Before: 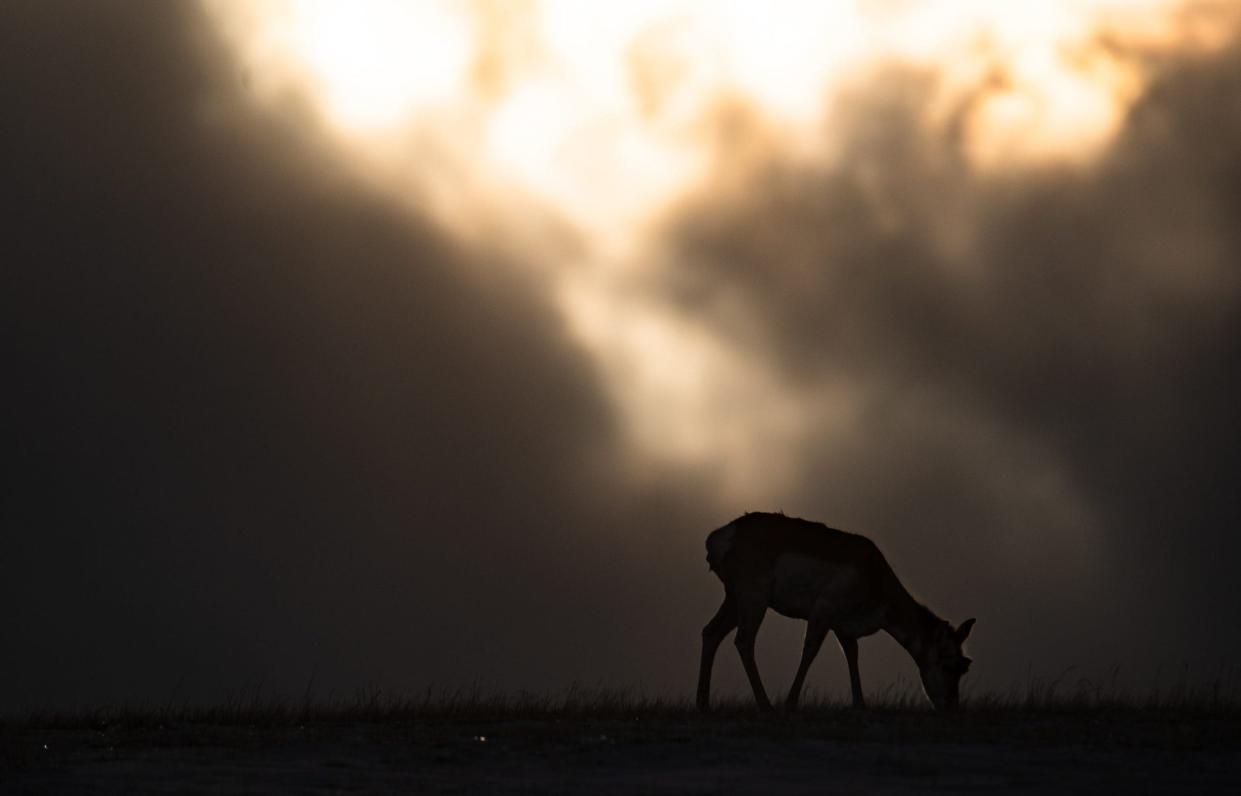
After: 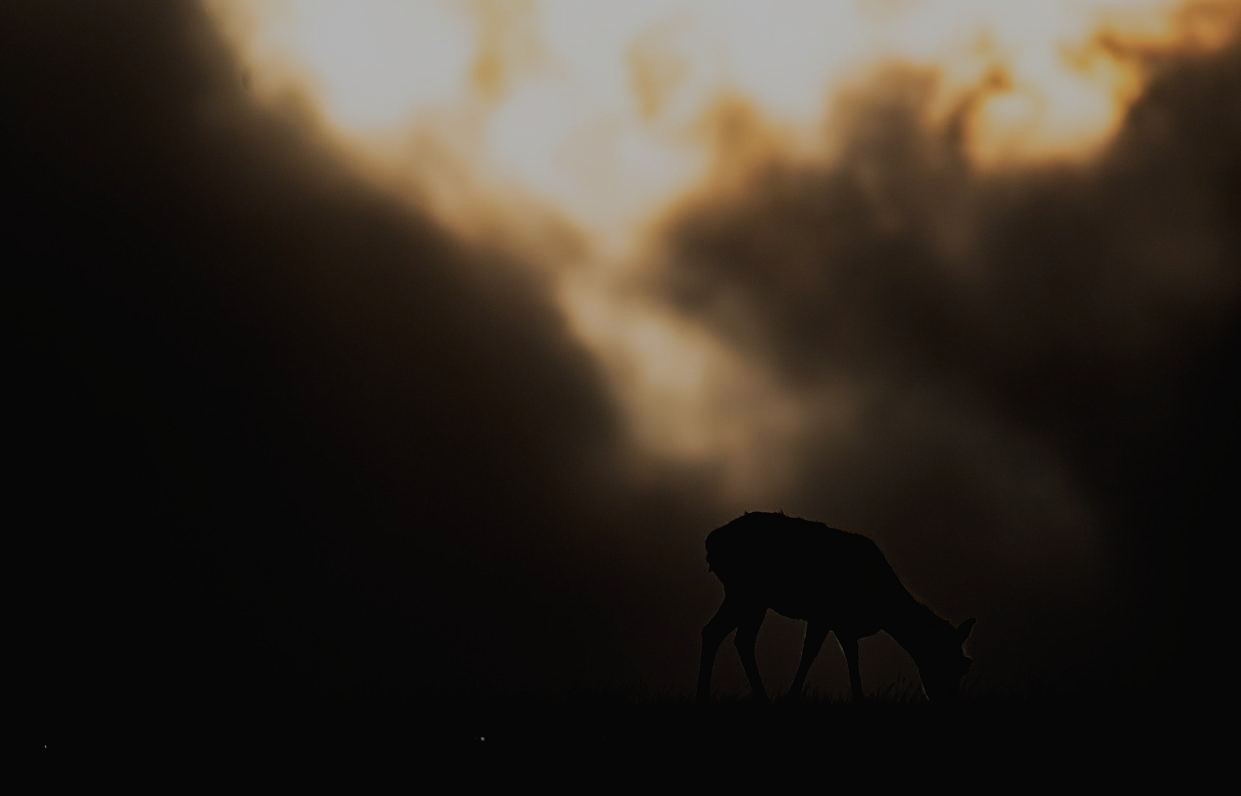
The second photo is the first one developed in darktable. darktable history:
exposure: exposure -1.929 EV, compensate highlight preservation false
tone curve: curves: ch0 [(0, 0.015) (0.037, 0.022) (0.131, 0.116) (0.316, 0.345) (0.49, 0.615) (0.677, 0.82) (0.813, 0.891) (1, 0.955)]; ch1 [(0, 0) (0.366, 0.367) (0.475, 0.462) (0.494, 0.496) (0.504, 0.497) (0.554, 0.571) (0.618, 0.668) (1, 1)]; ch2 [(0, 0) (0.333, 0.346) (0.375, 0.375) (0.435, 0.424) (0.476, 0.492) (0.502, 0.499) (0.525, 0.522) (0.558, 0.575) (0.614, 0.656) (1, 1)], preserve colors none
sharpen: on, module defaults
